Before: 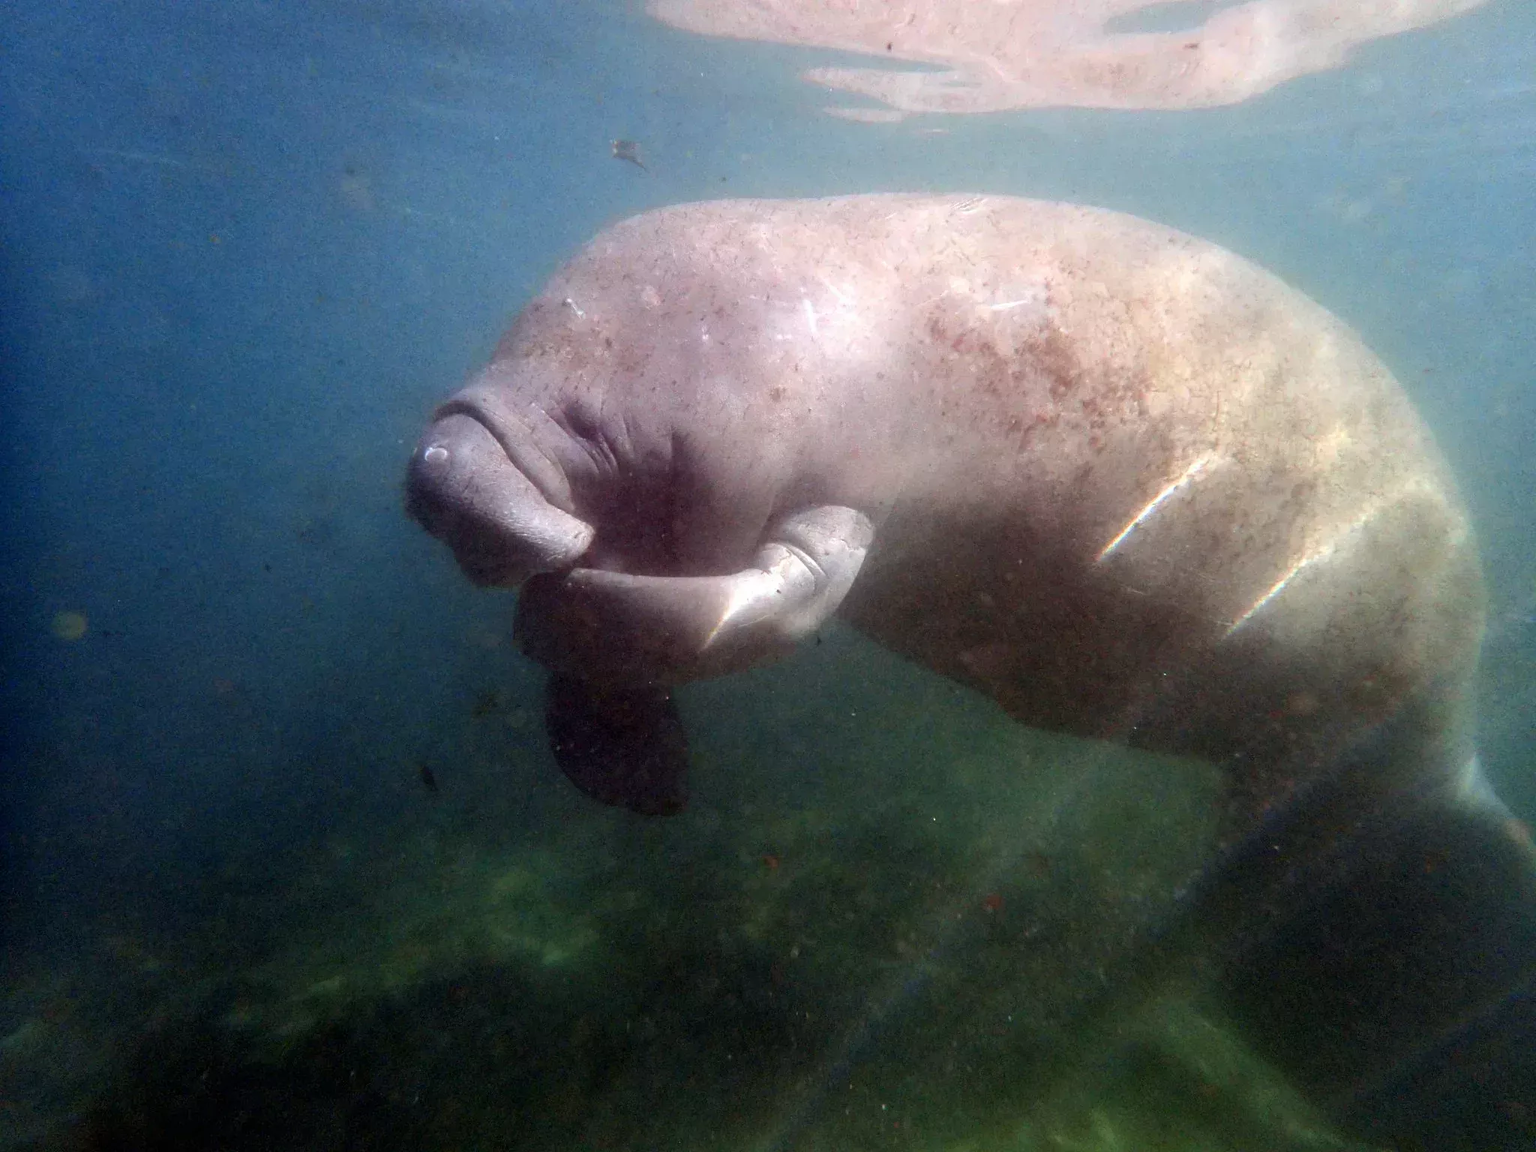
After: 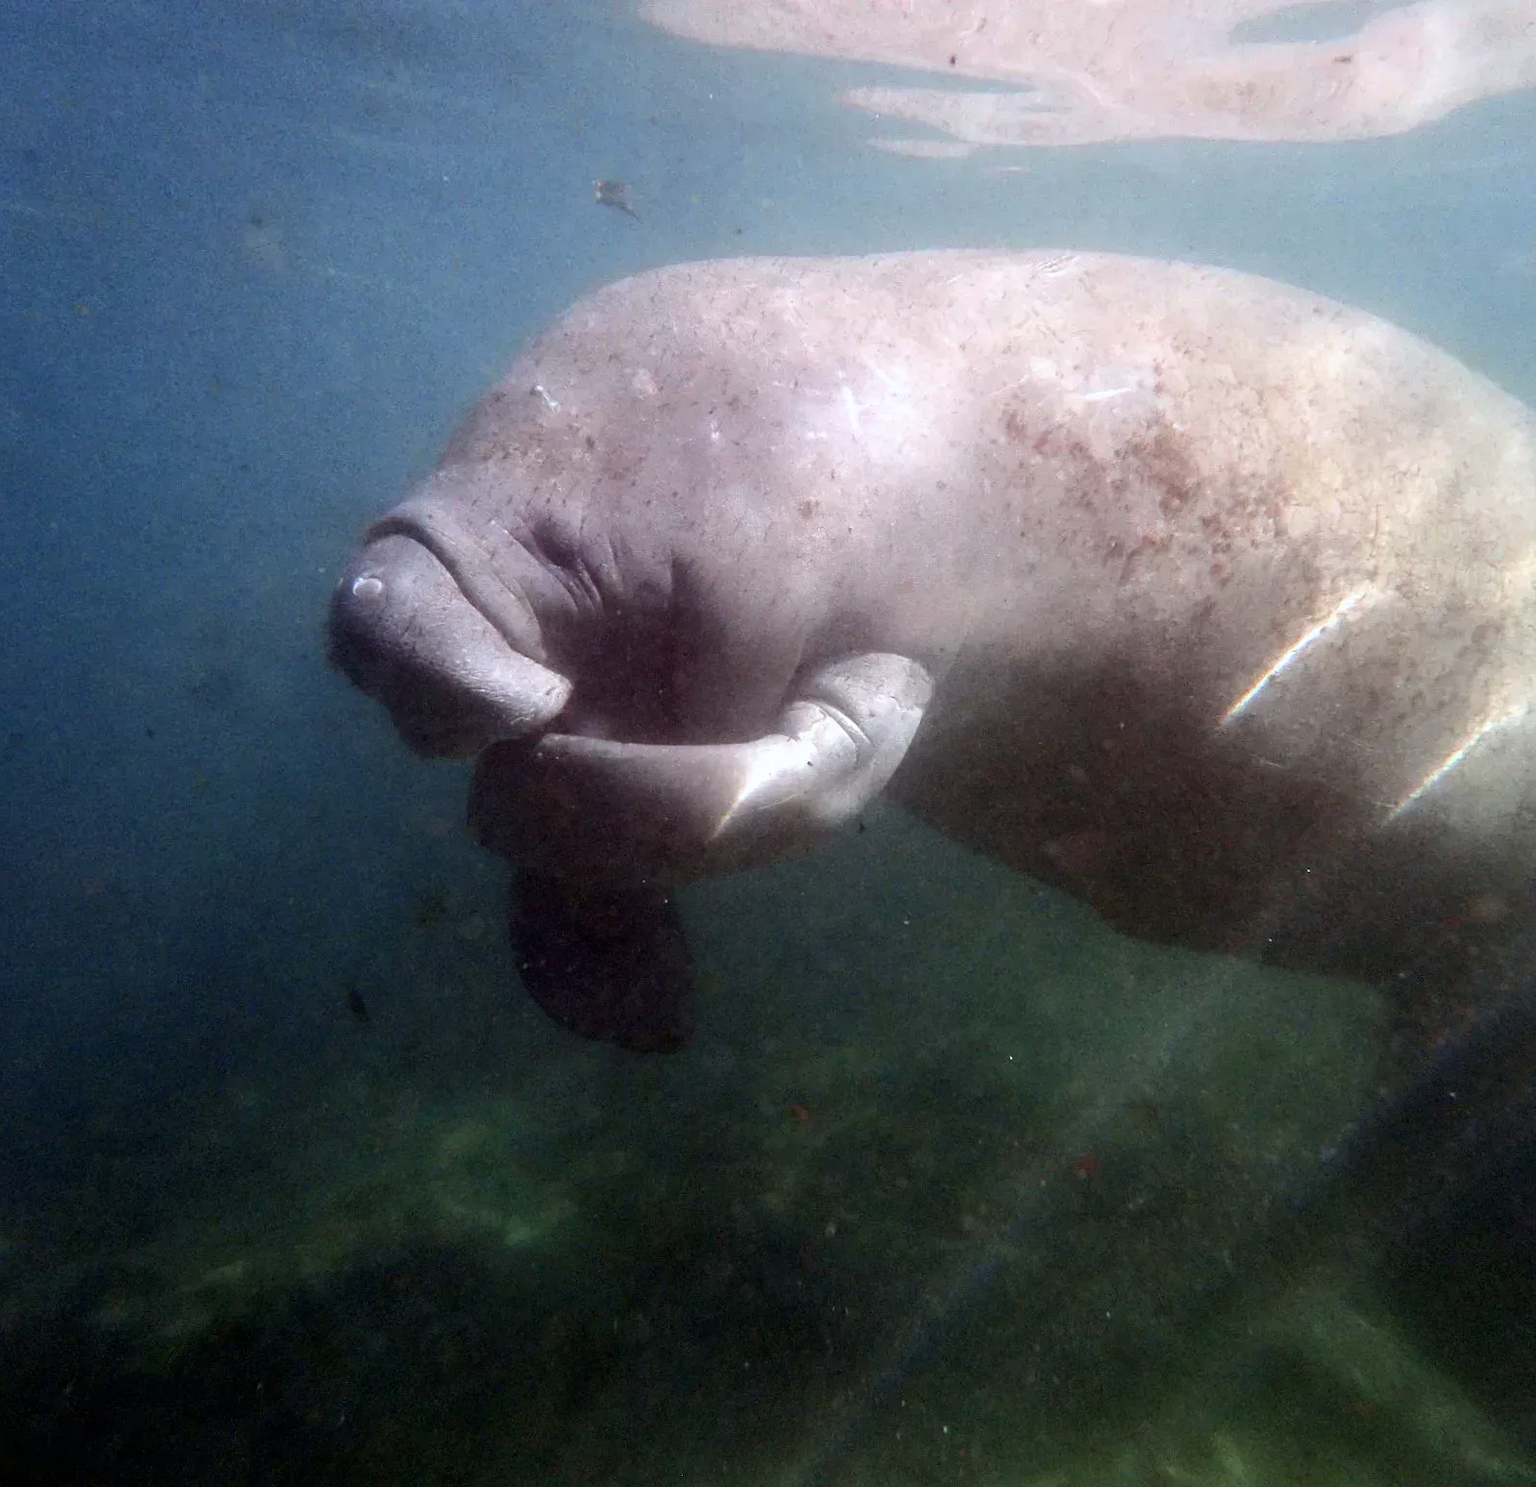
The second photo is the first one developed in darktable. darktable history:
contrast brightness saturation: contrast 0.11, saturation -0.17
white balance: red 0.976, blue 1.04
crop: left 9.88%, right 12.664%
